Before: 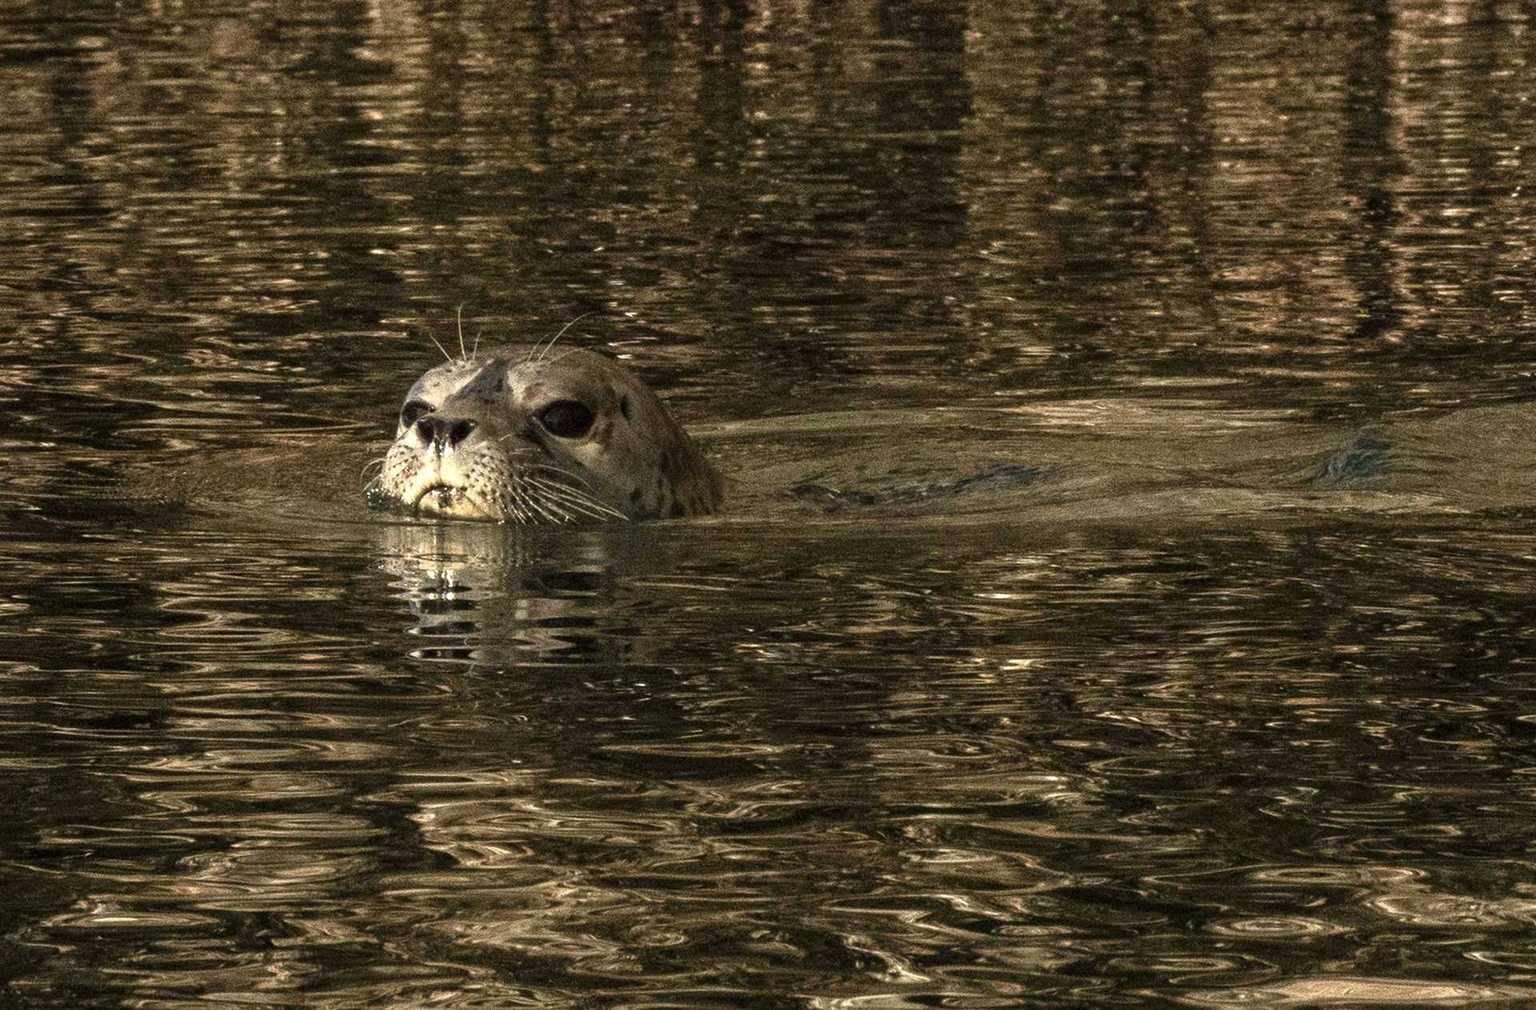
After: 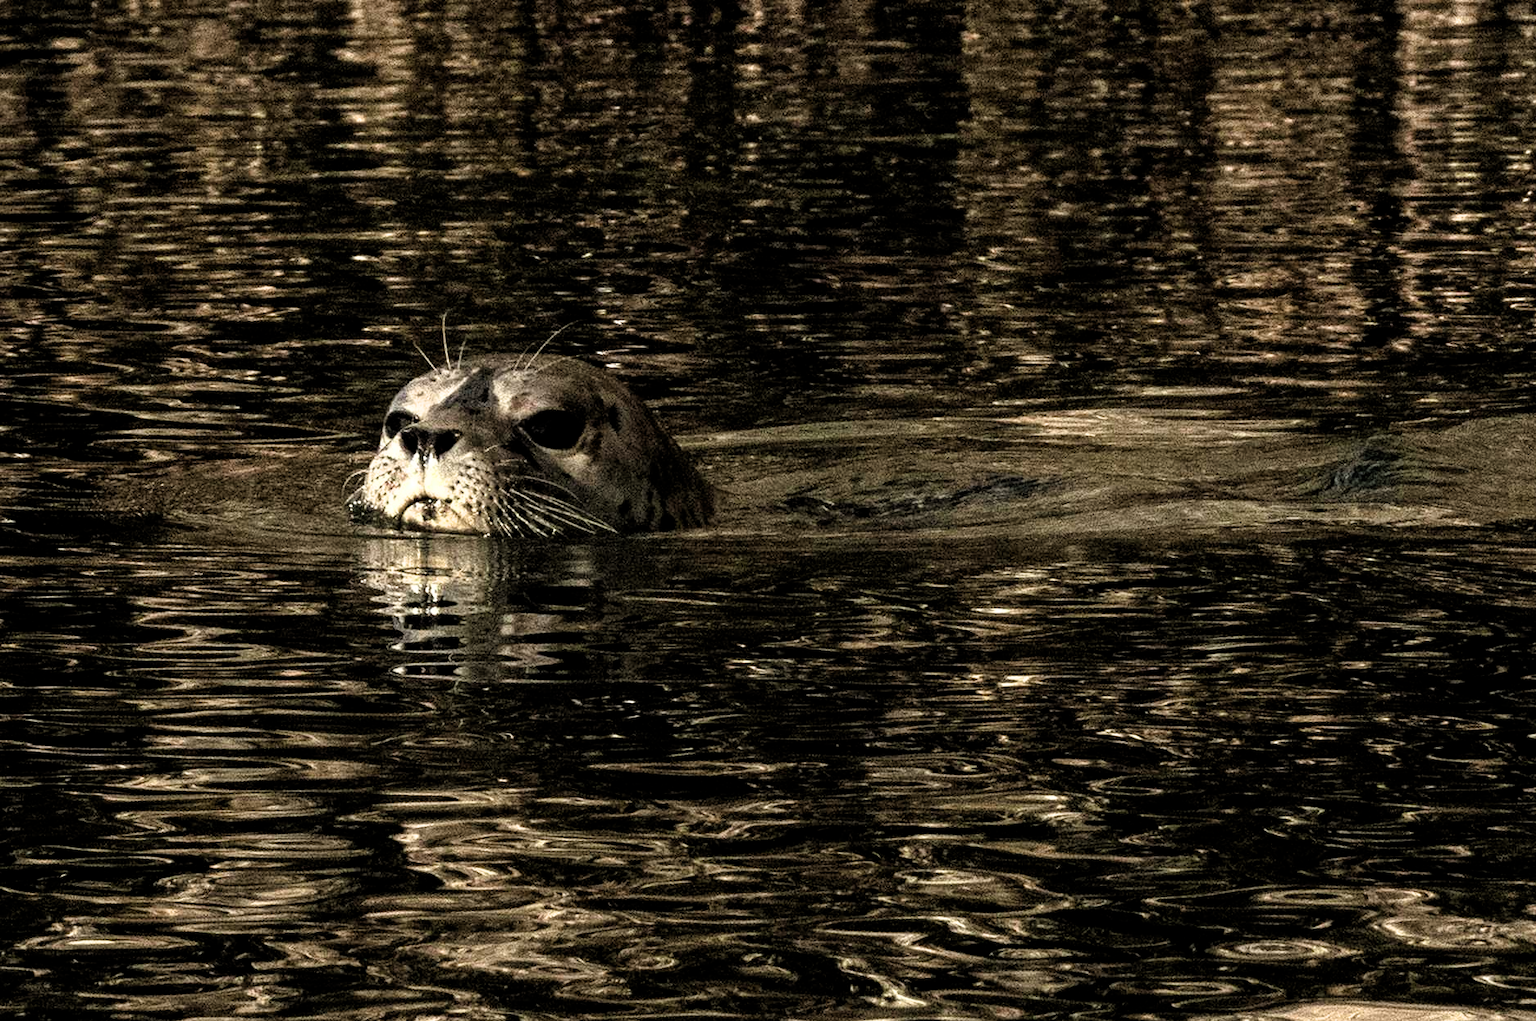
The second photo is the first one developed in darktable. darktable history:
filmic rgb: black relative exposure -5.47 EV, white relative exposure 2.49 EV, threshold 2.97 EV, target black luminance 0%, hardness 4.52, latitude 67.28%, contrast 1.452, shadows ↔ highlights balance -3.64%, enable highlight reconstruction true
crop and rotate: left 1.731%, right 0.686%, bottom 1.196%
